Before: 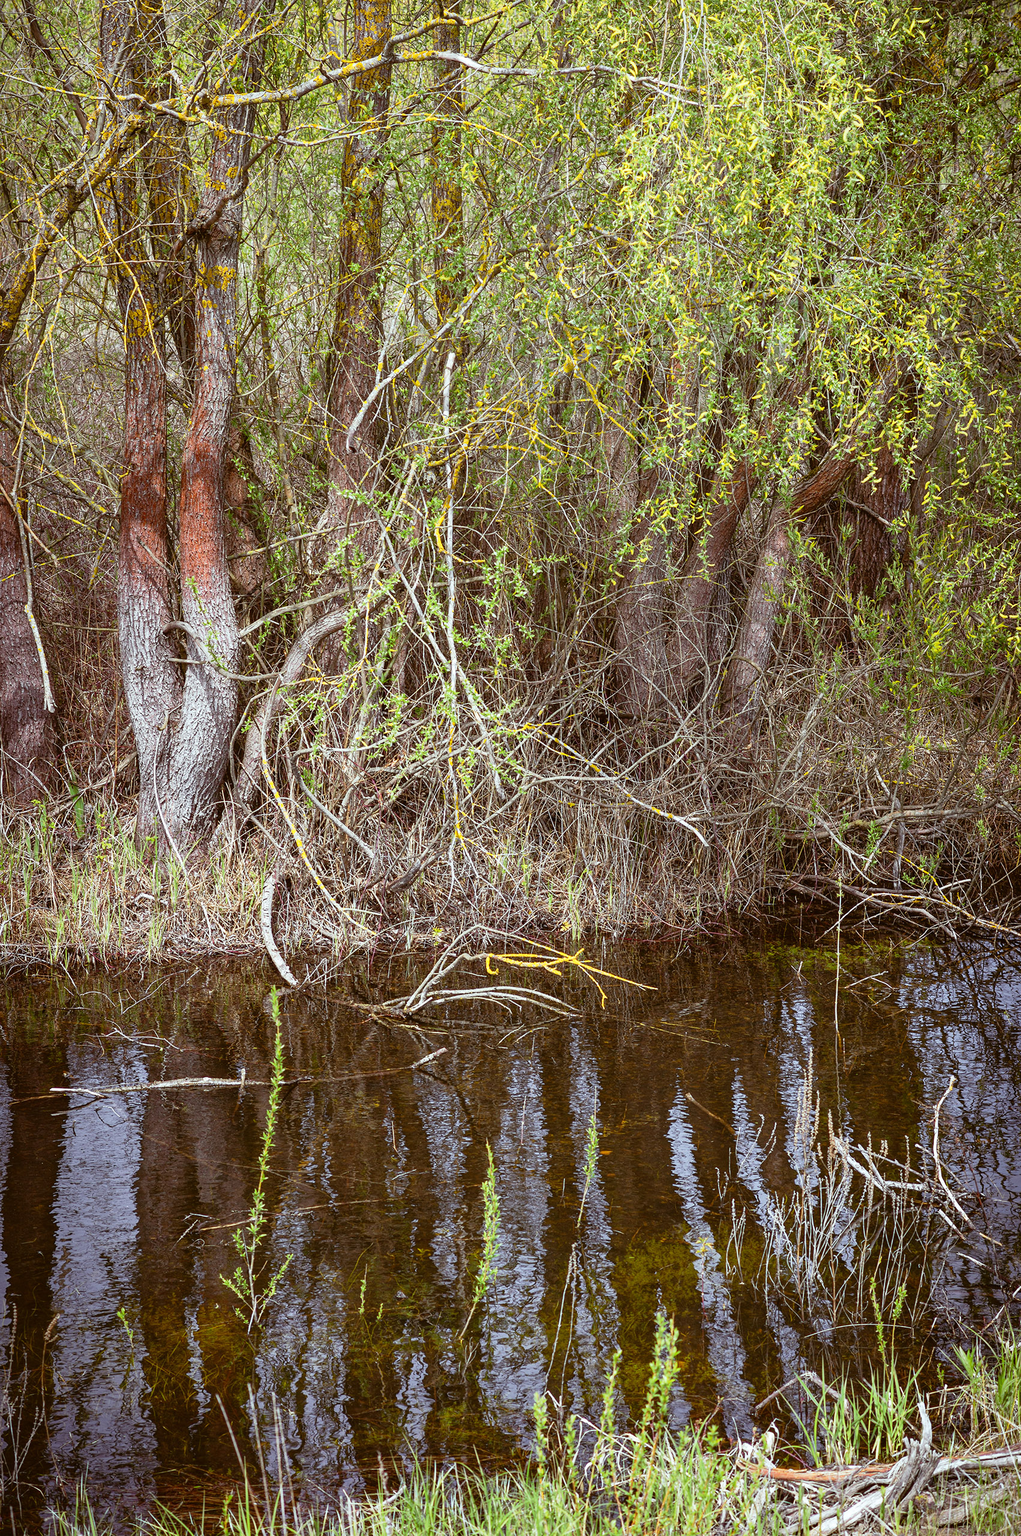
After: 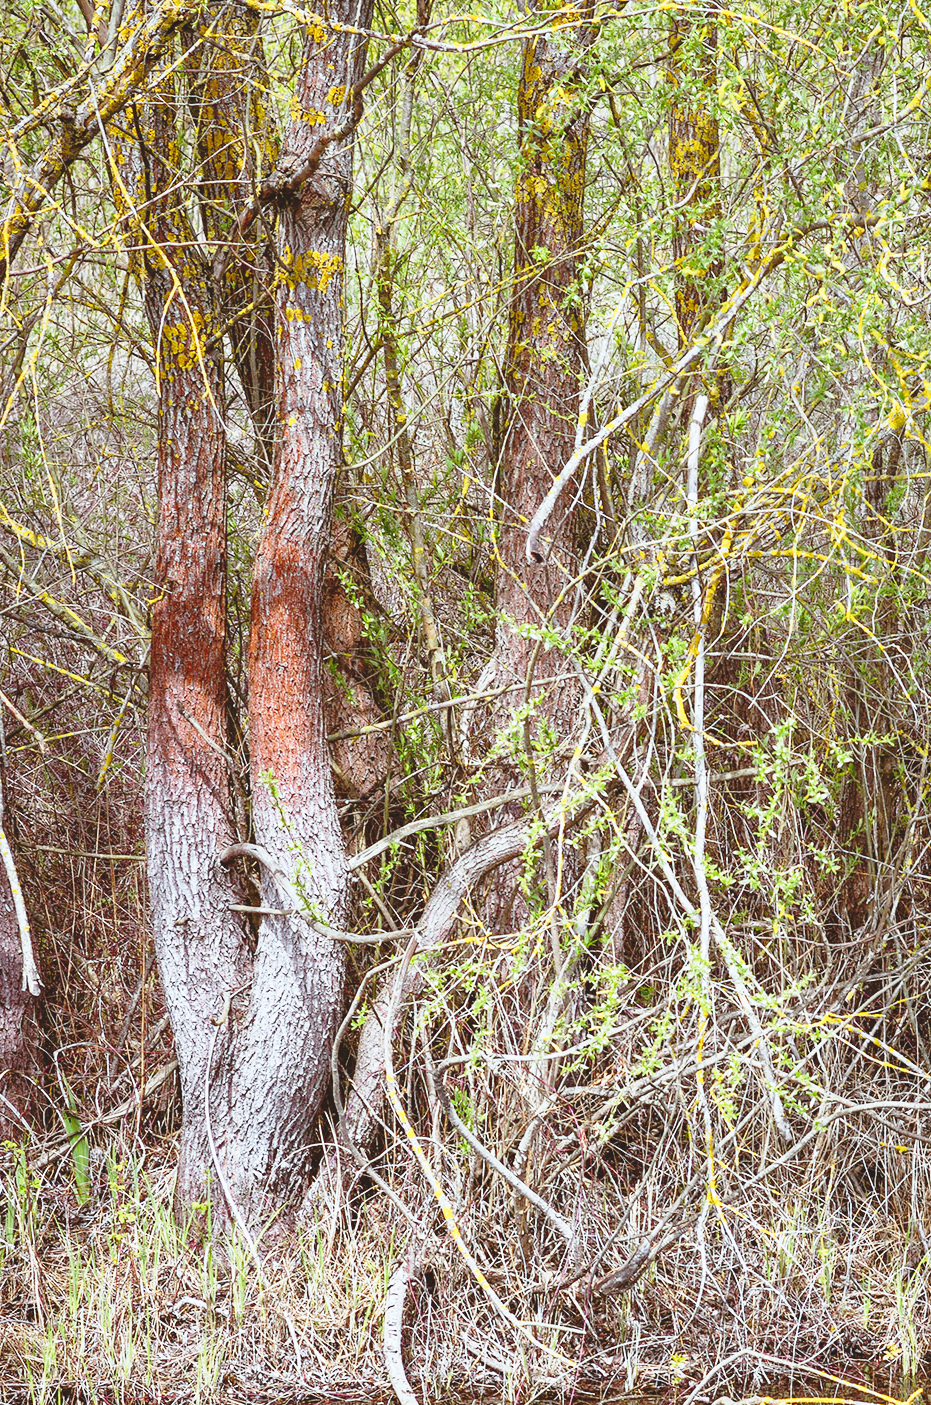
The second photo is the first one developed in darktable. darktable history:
exposure: black level correction -0.014, exposure -0.193 EV, compensate highlight preservation false
base curve: curves: ch0 [(0, 0) (0.028, 0.03) (0.121, 0.232) (0.46, 0.748) (0.859, 0.968) (1, 1)], preserve colors none
crop and rotate: left 3.047%, top 7.509%, right 42.236%, bottom 37.598%
white balance: red 0.967, blue 1.049
